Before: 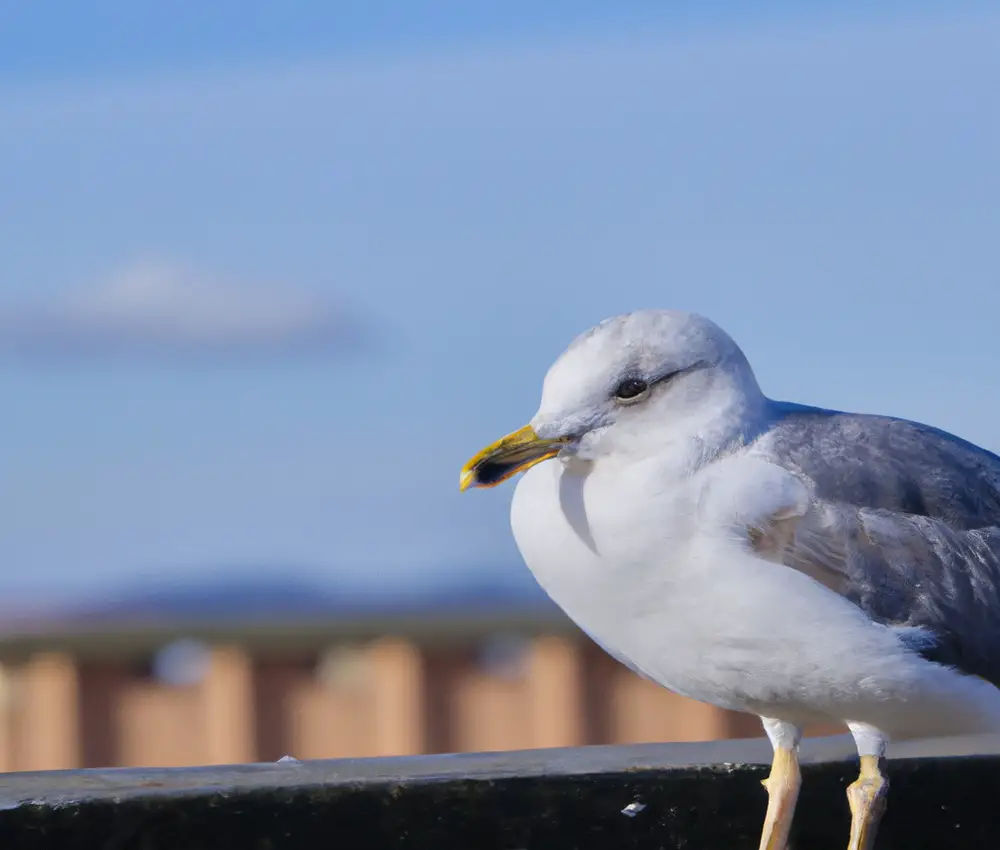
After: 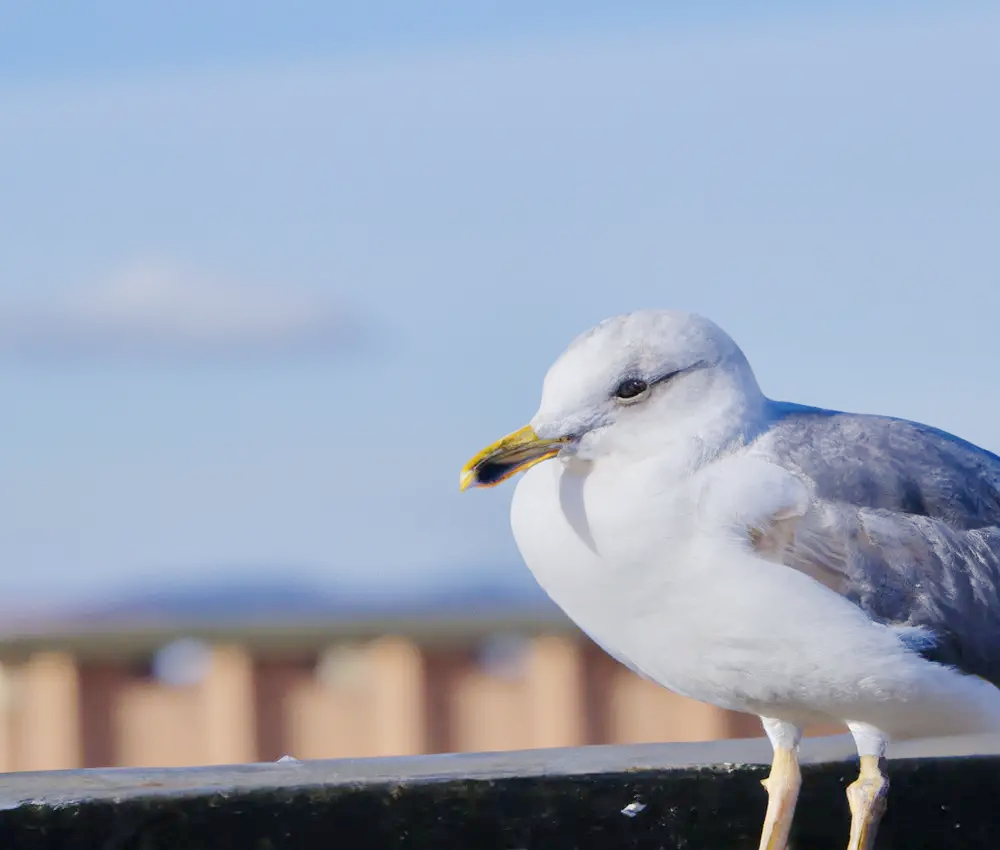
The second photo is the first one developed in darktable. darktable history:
base curve: curves: ch0 [(0, 0) (0.158, 0.273) (0.879, 0.895) (1, 1)], preserve colors none
exposure: black level correction 0.001, compensate exposure bias true, compensate highlight preservation false
